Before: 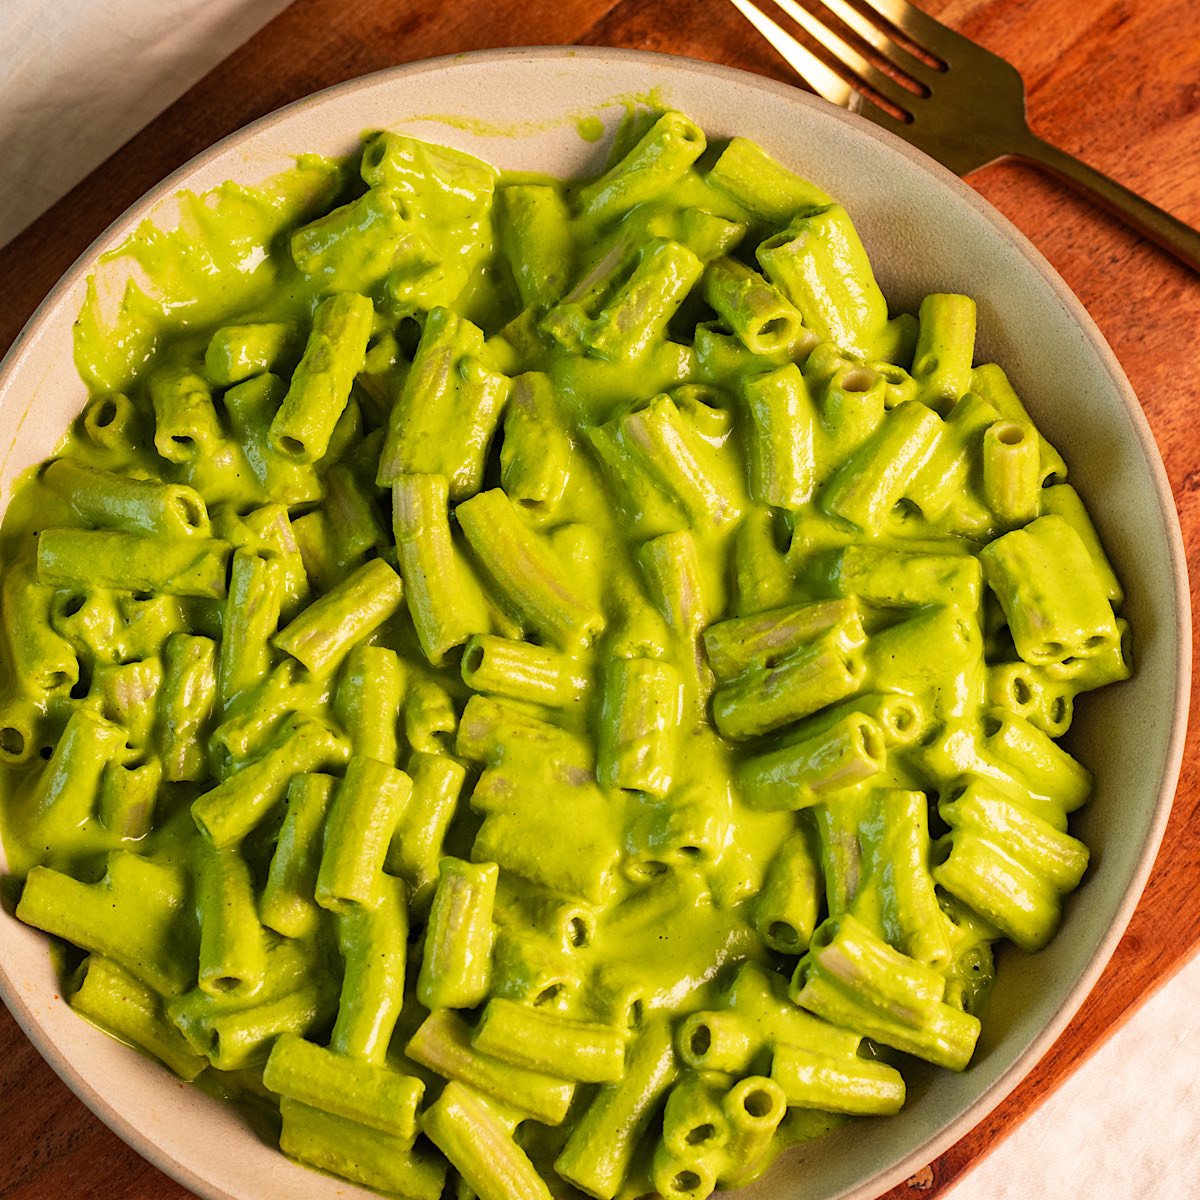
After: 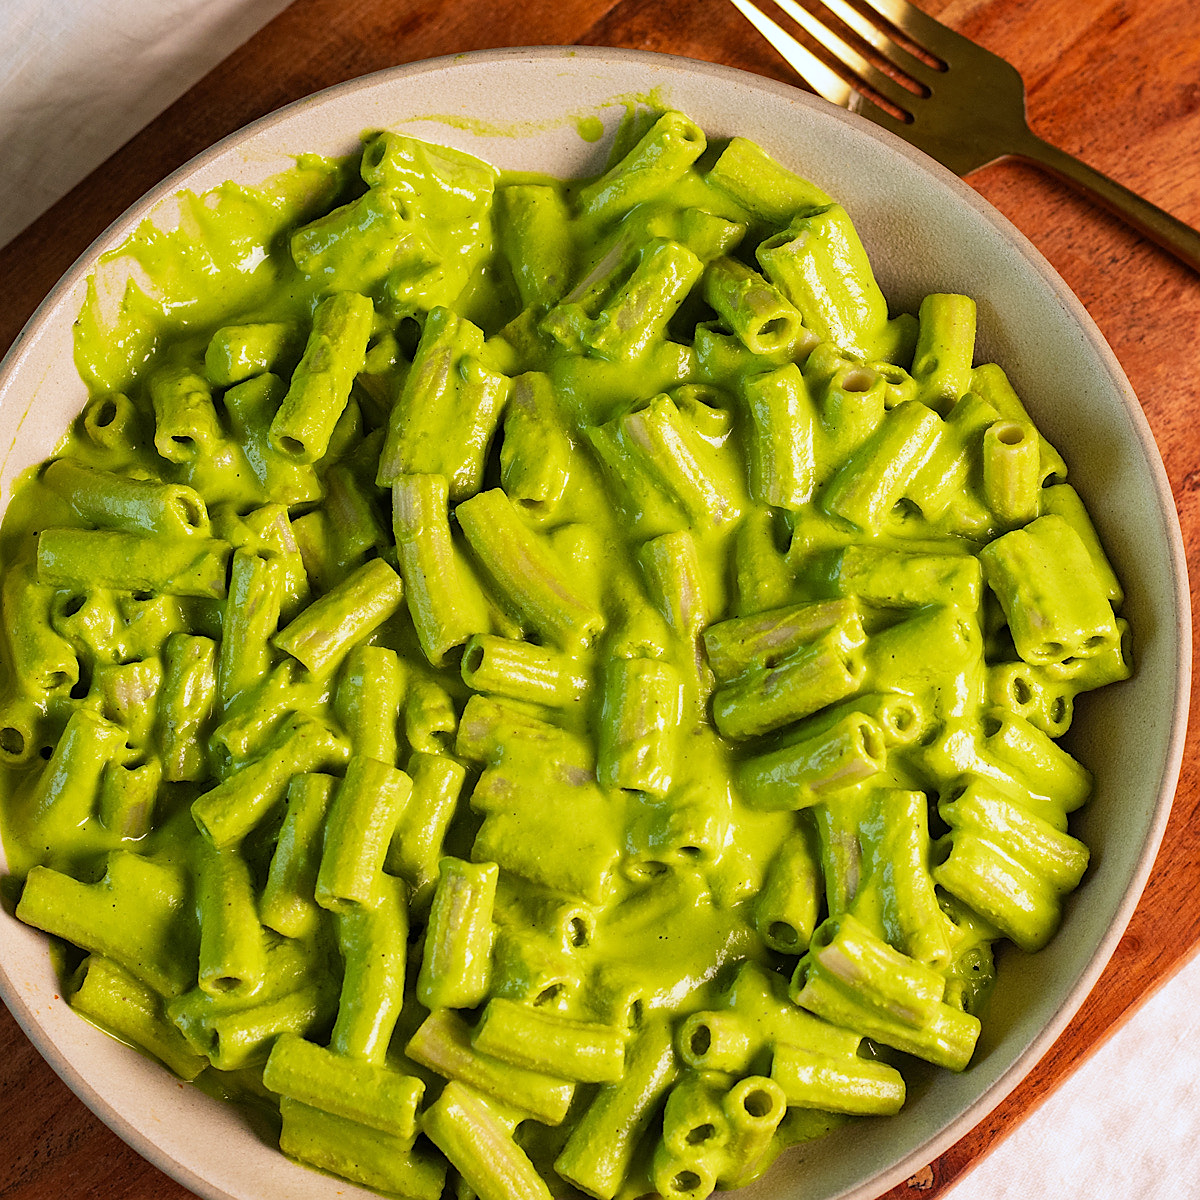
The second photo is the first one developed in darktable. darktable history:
sharpen: radius 0.969, amount 0.604
white balance: red 0.954, blue 1.079
